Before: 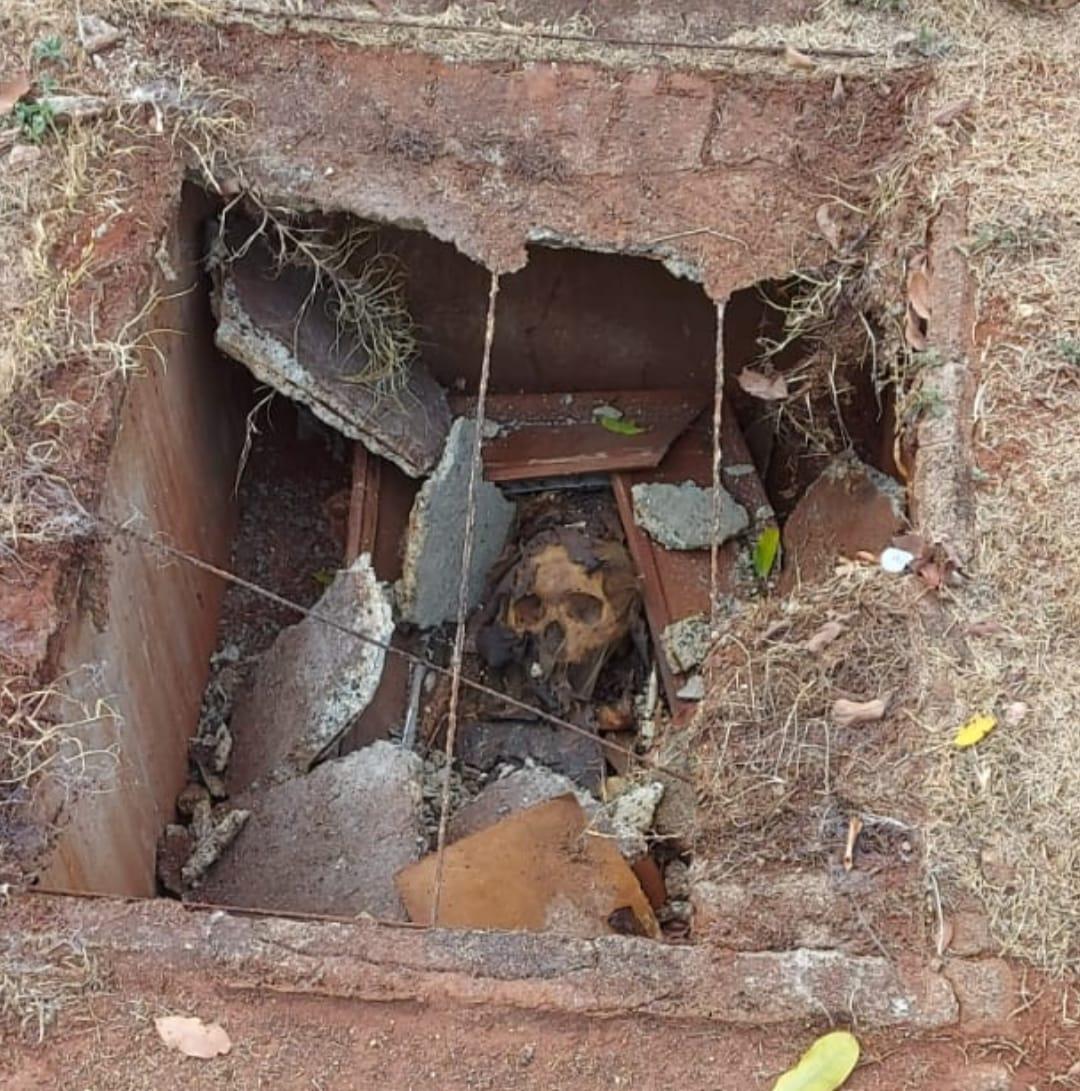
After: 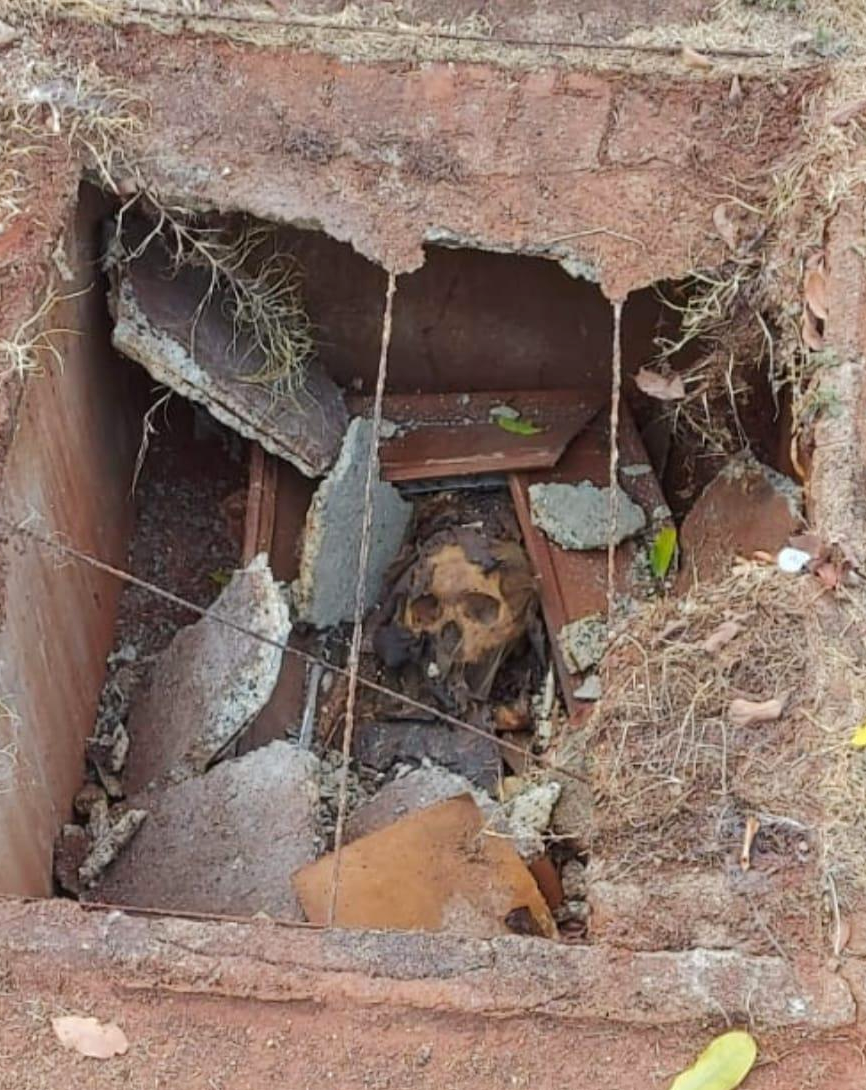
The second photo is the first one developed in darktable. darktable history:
base curve: curves: ch0 [(0, 0) (0.262, 0.32) (0.722, 0.705) (1, 1)]
crop and rotate: left 9.597%, right 10.195%
